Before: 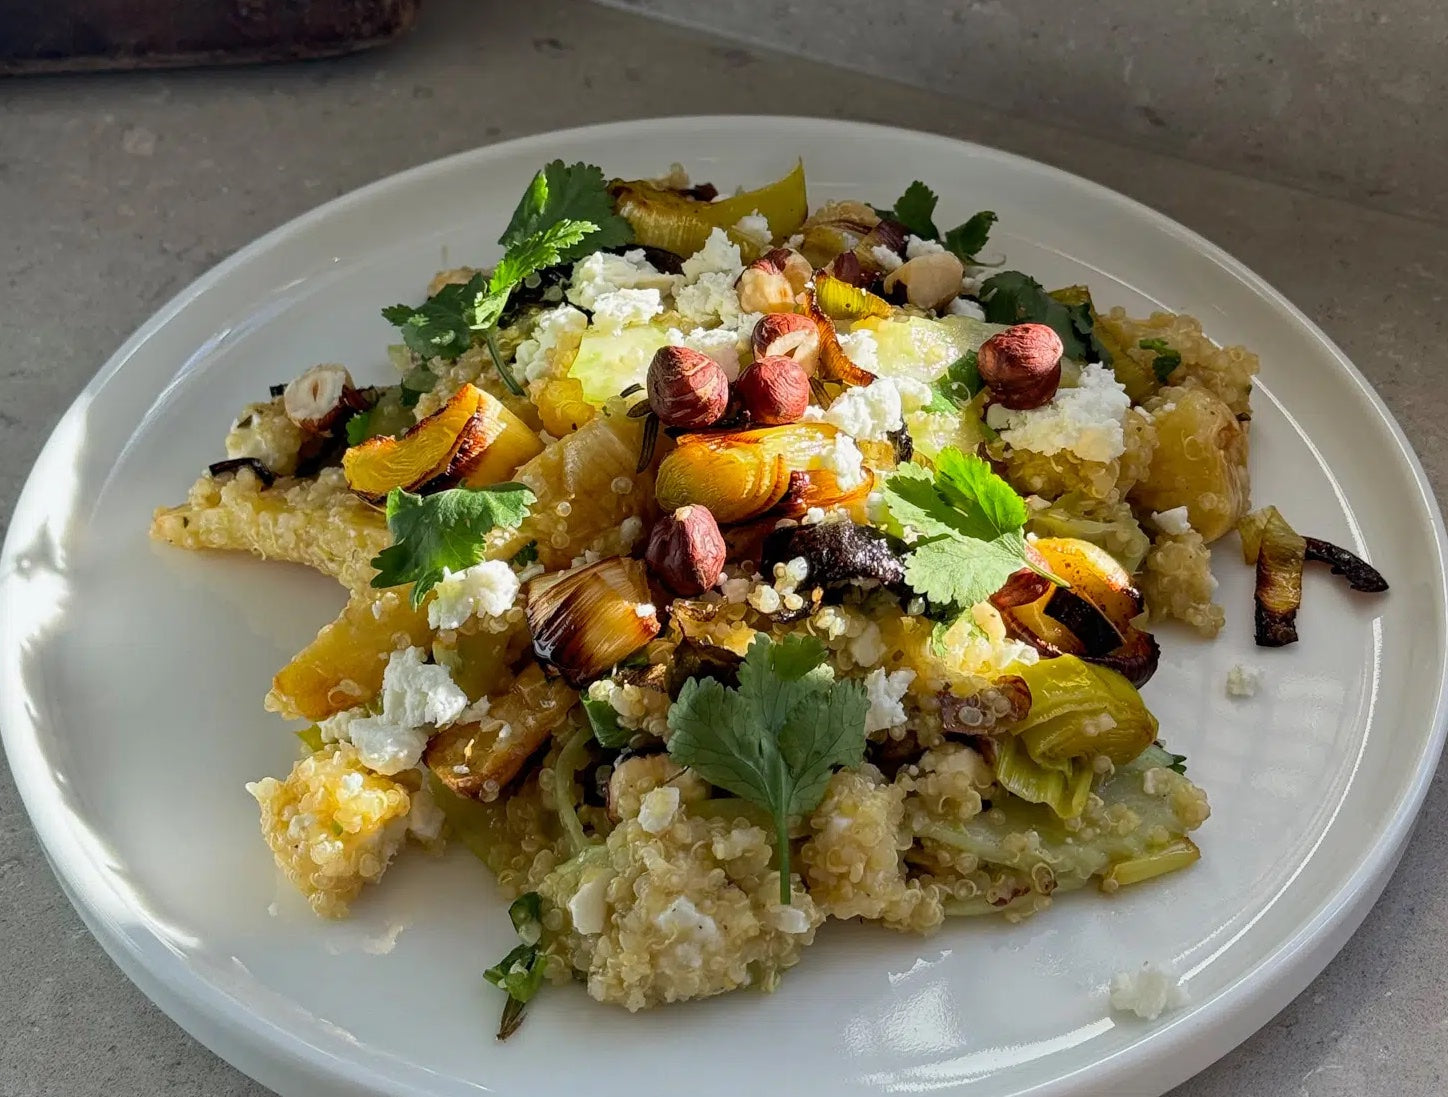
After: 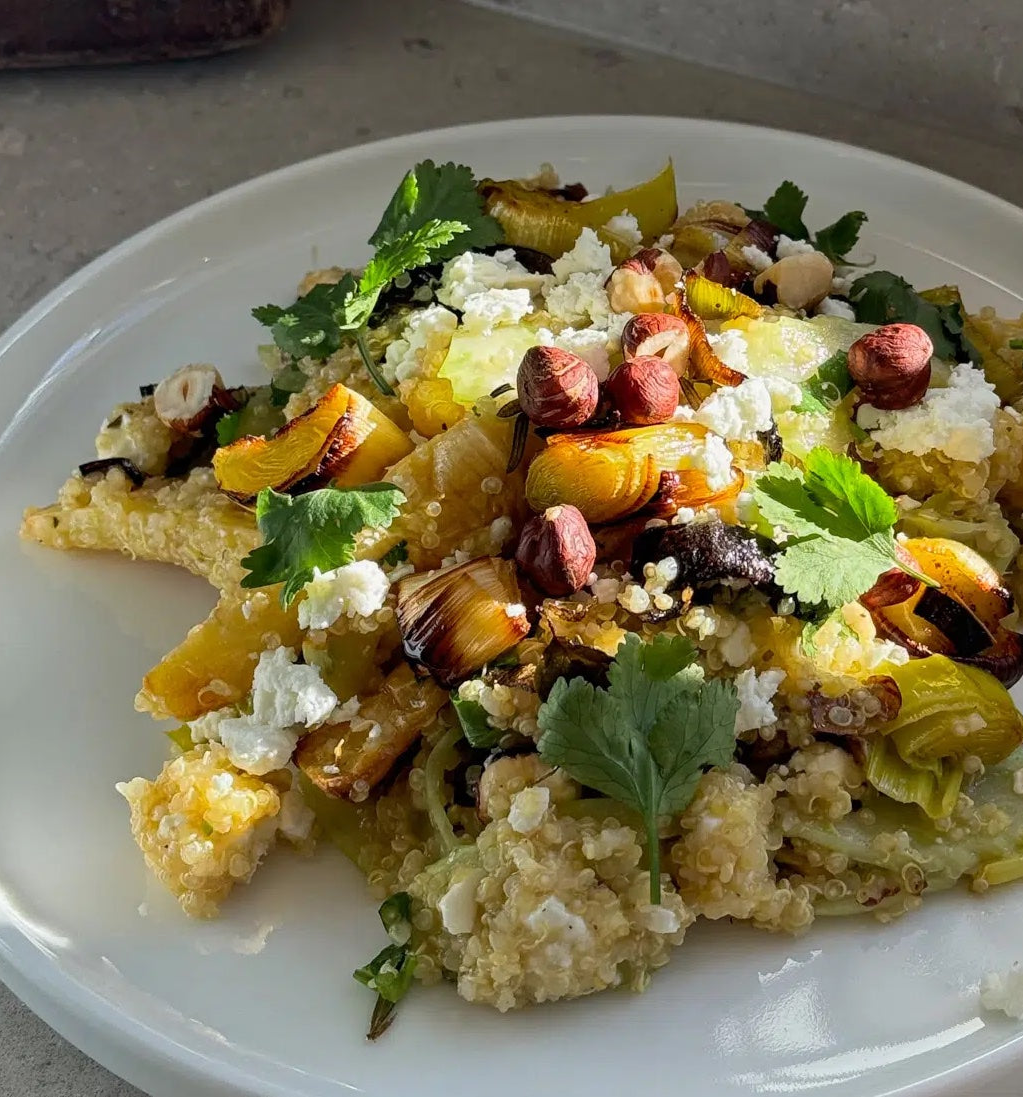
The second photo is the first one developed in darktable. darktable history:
crop and rotate: left 8.994%, right 20.291%
